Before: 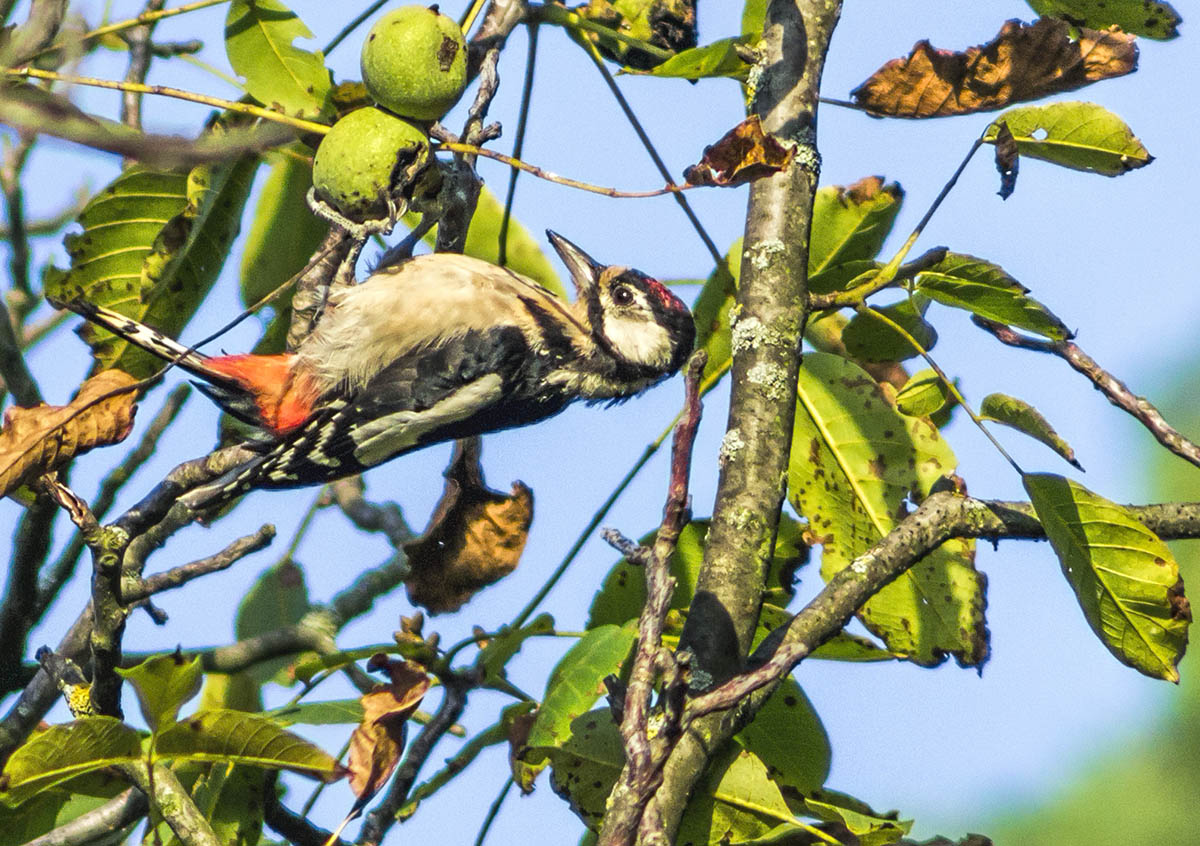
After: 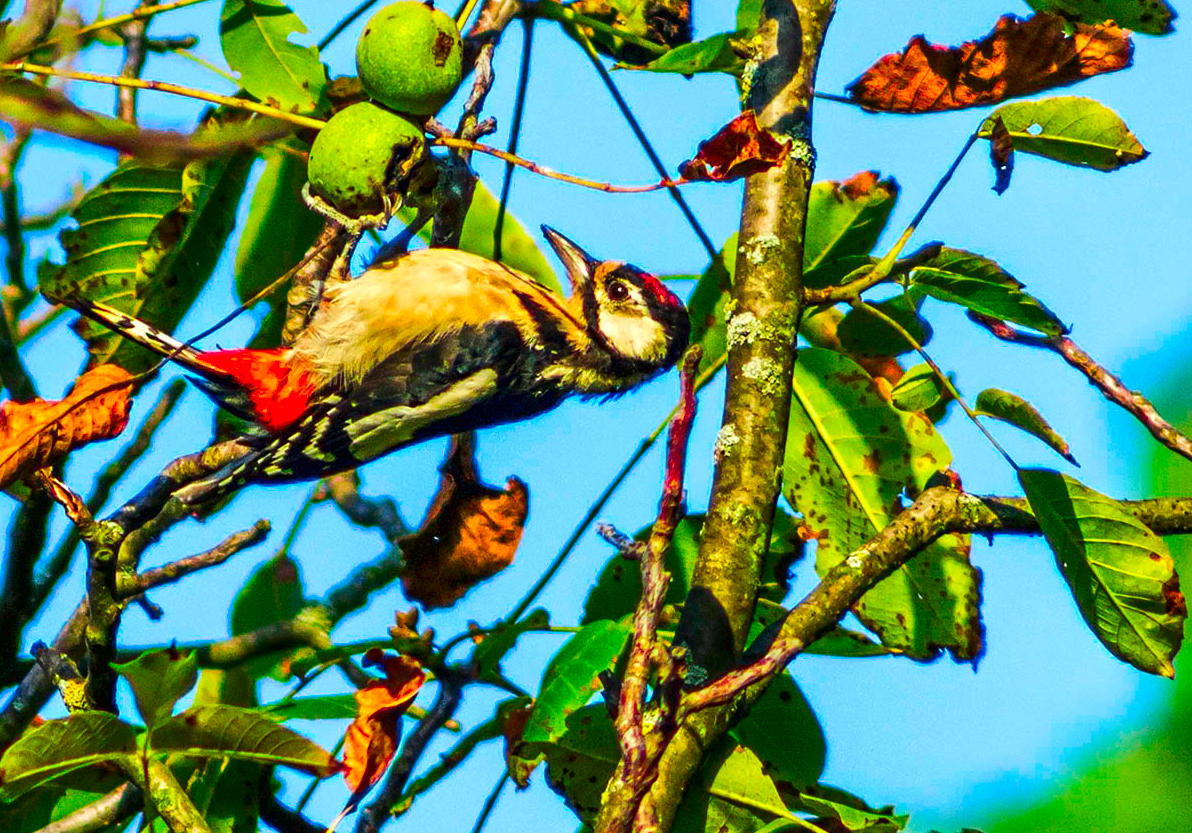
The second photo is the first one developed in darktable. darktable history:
crop: left 0.469%, top 0.688%, right 0.142%, bottom 0.825%
contrast brightness saturation: contrast 0.121, brightness -0.123, saturation 0.195
color correction: highlights b* -0.046, saturation 1.79
